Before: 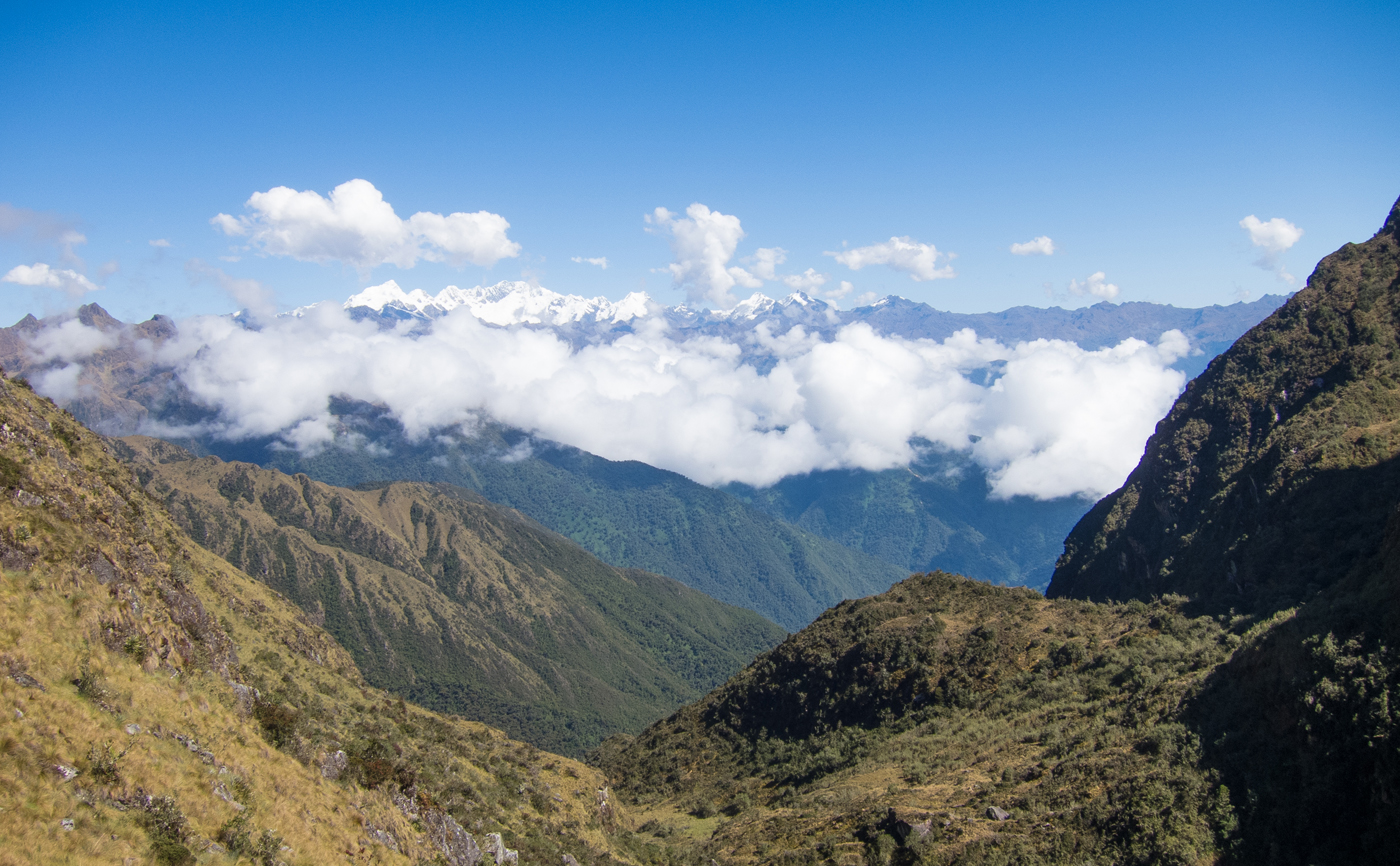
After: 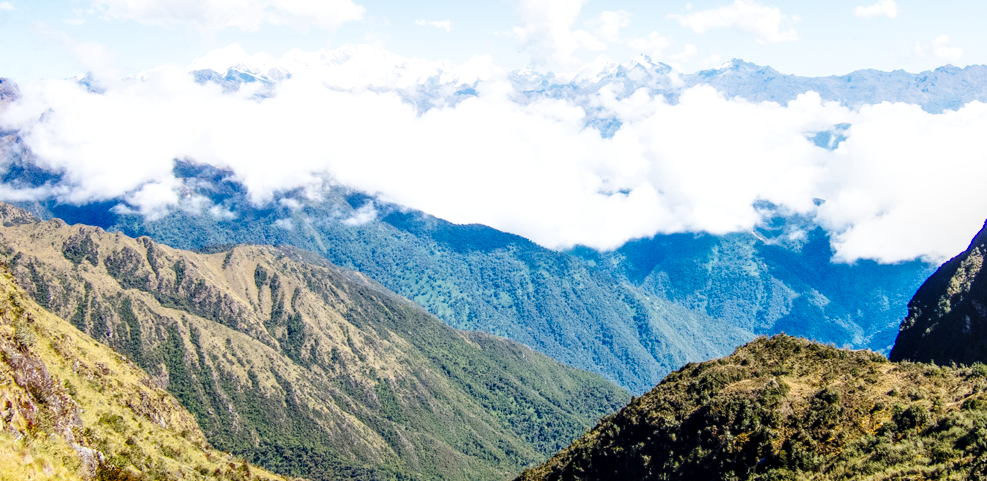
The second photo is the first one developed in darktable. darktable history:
base curve: curves: ch0 [(0, 0) (0, 0) (0.002, 0.001) (0.008, 0.003) (0.019, 0.011) (0.037, 0.037) (0.064, 0.11) (0.102, 0.232) (0.152, 0.379) (0.216, 0.524) (0.296, 0.665) (0.394, 0.789) (0.512, 0.881) (0.651, 0.945) (0.813, 0.986) (1, 1)], preserve colors none
crop: left 11.171%, top 27.397%, right 18.29%, bottom 17.057%
local contrast: detail 130%
color balance rgb: perceptual saturation grading › global saturation 9.633%, saturation formula JzAzBz (2021)
